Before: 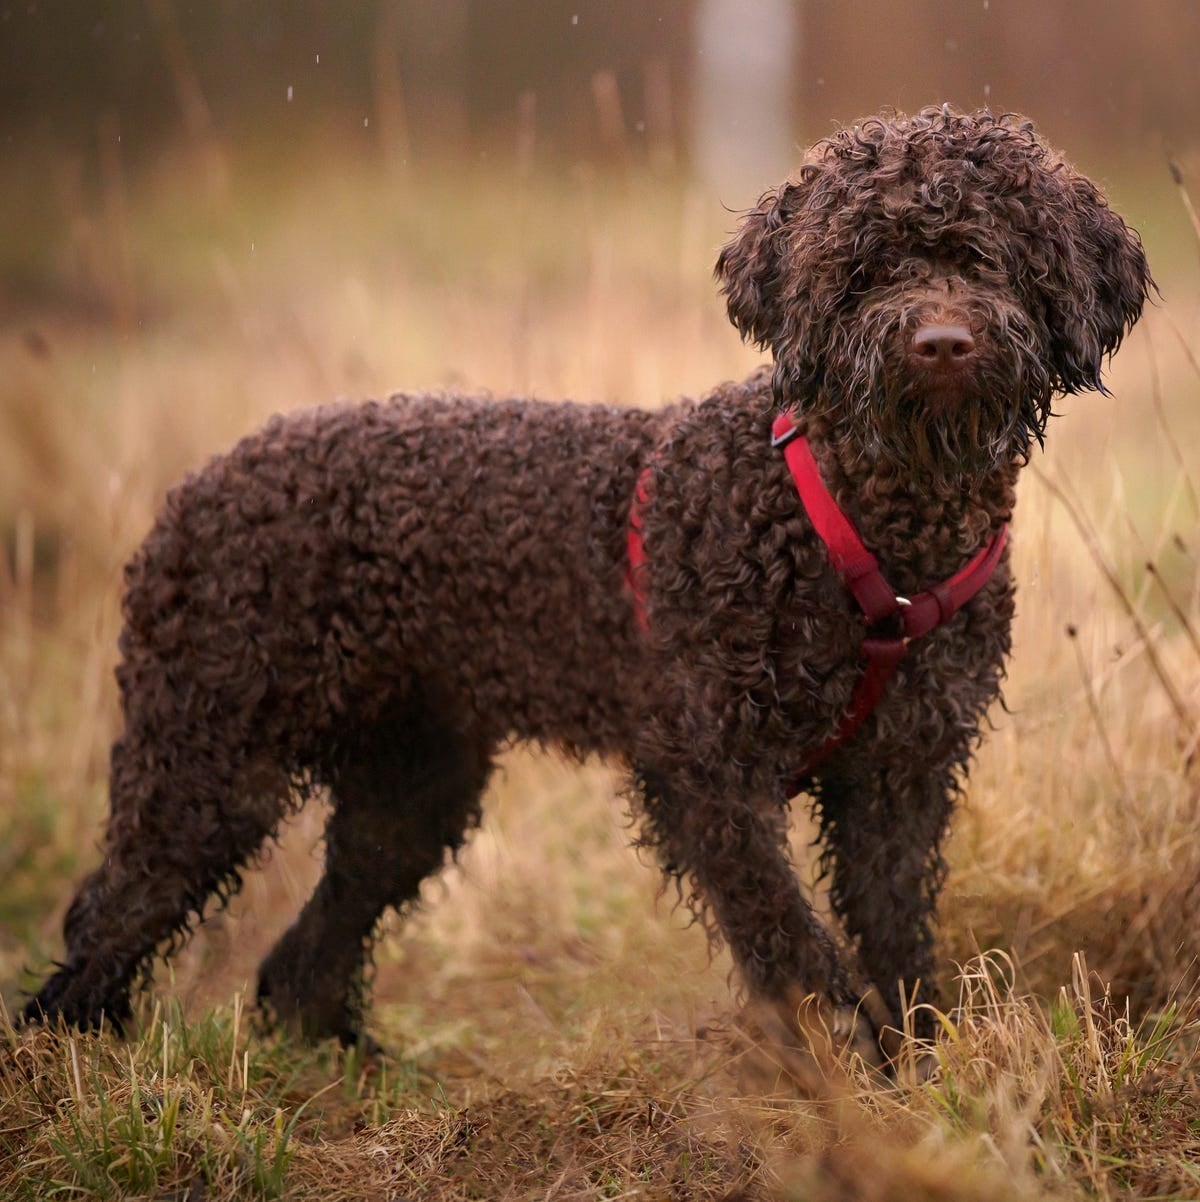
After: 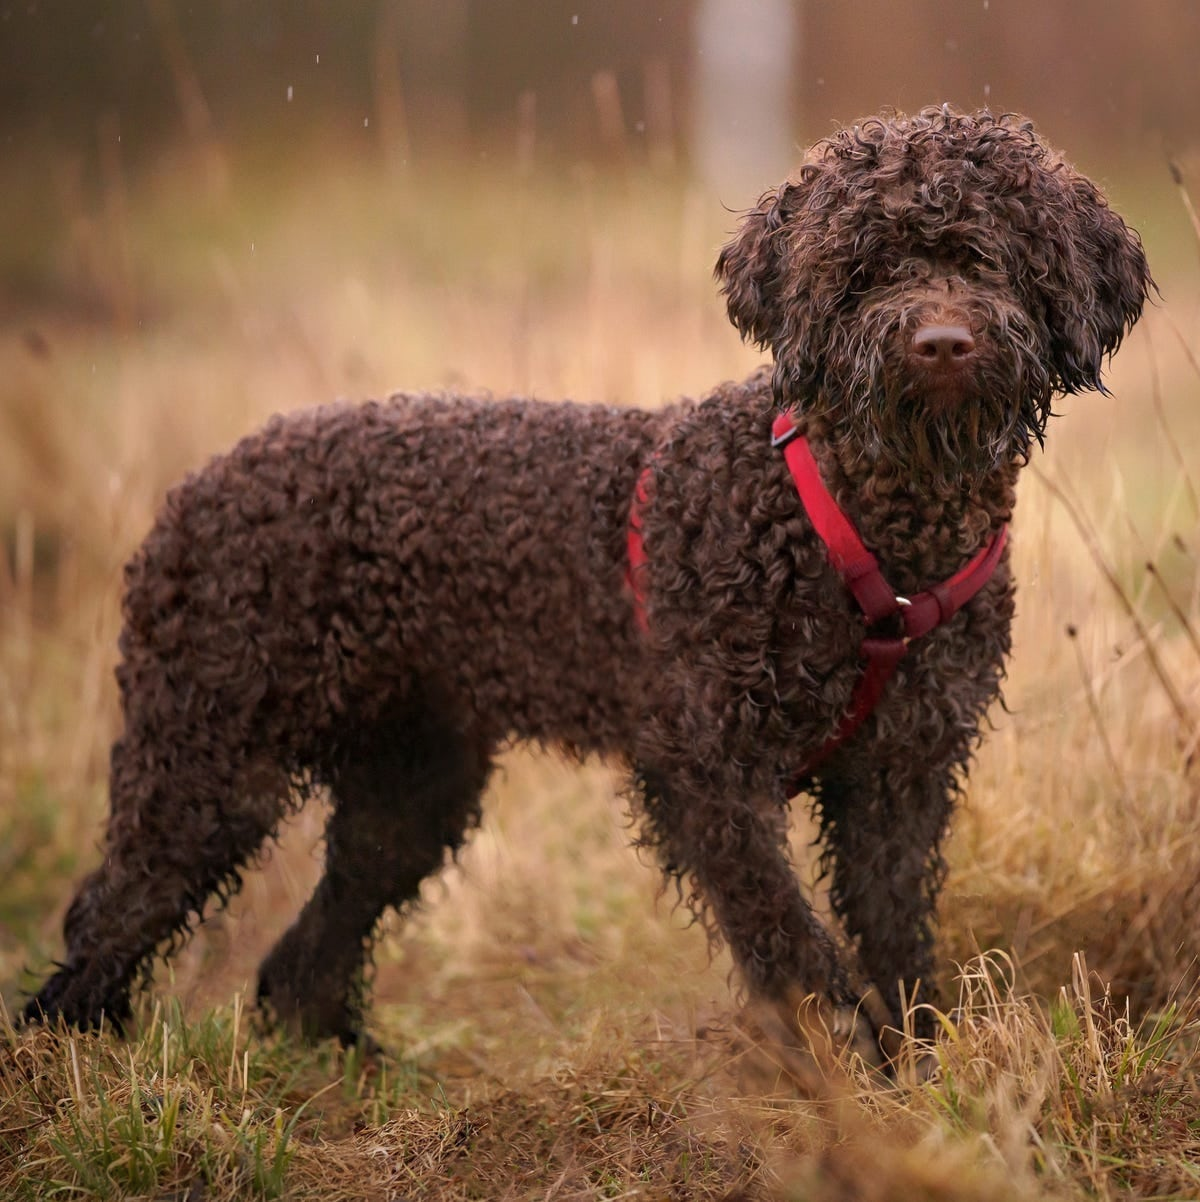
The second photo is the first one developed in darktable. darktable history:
shadows and highlights: shadows 25.99, highlights -24.2
